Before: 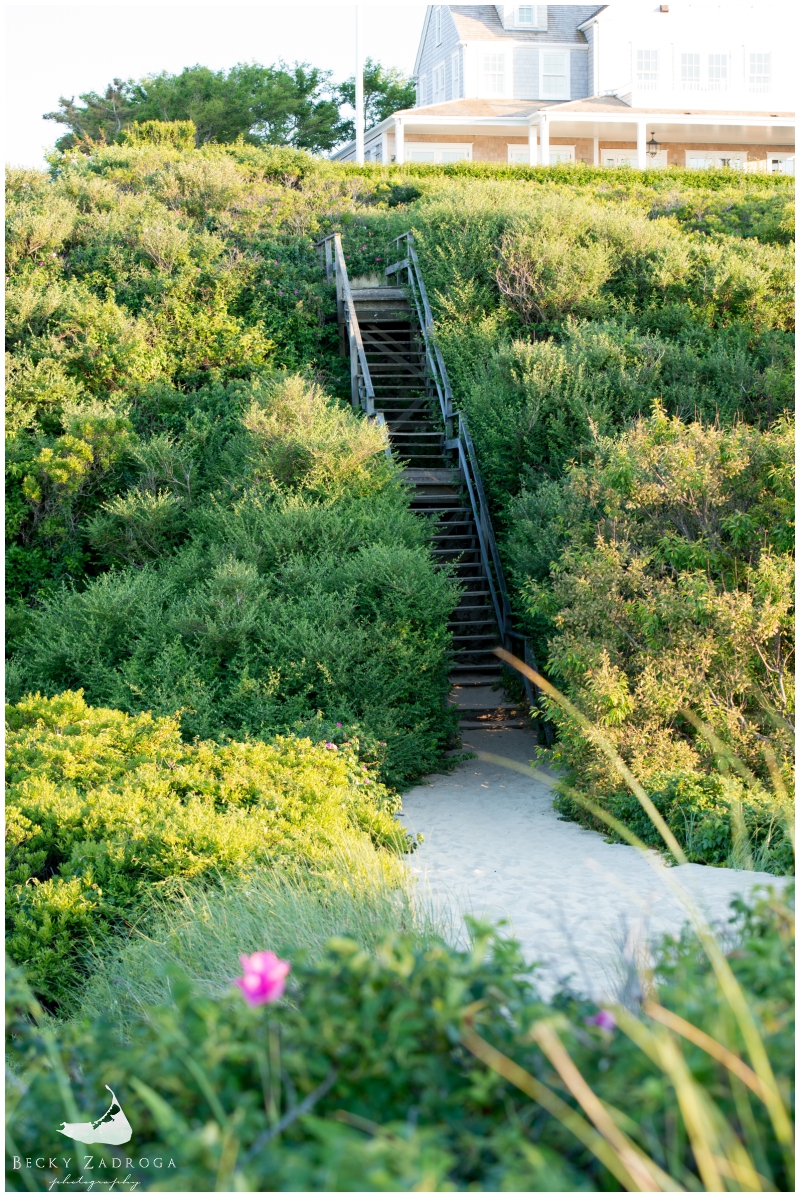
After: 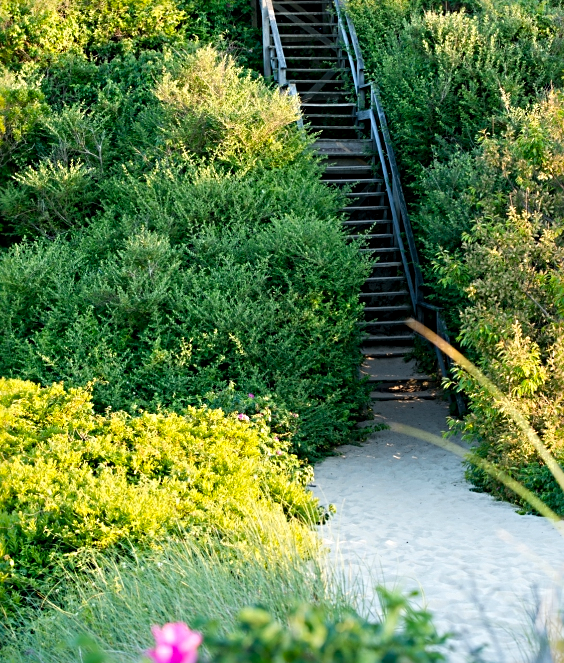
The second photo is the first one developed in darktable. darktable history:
crop: left 11.074%, top 27.508%, right 18.317%, bottom 17.031%
sharpen: radius 3.997
color balance rgb: linear chroma grading › global chroma 9.617%, perceptual saturation grading › global saturation 1.855%, perceptual saturation grading › highlights -2.401%, perceptual saturation grading › mid-tones 4.498%, perceptual saturation grading › shadows 7.101%, global vibrance 11.323%, contrast 4.867%
